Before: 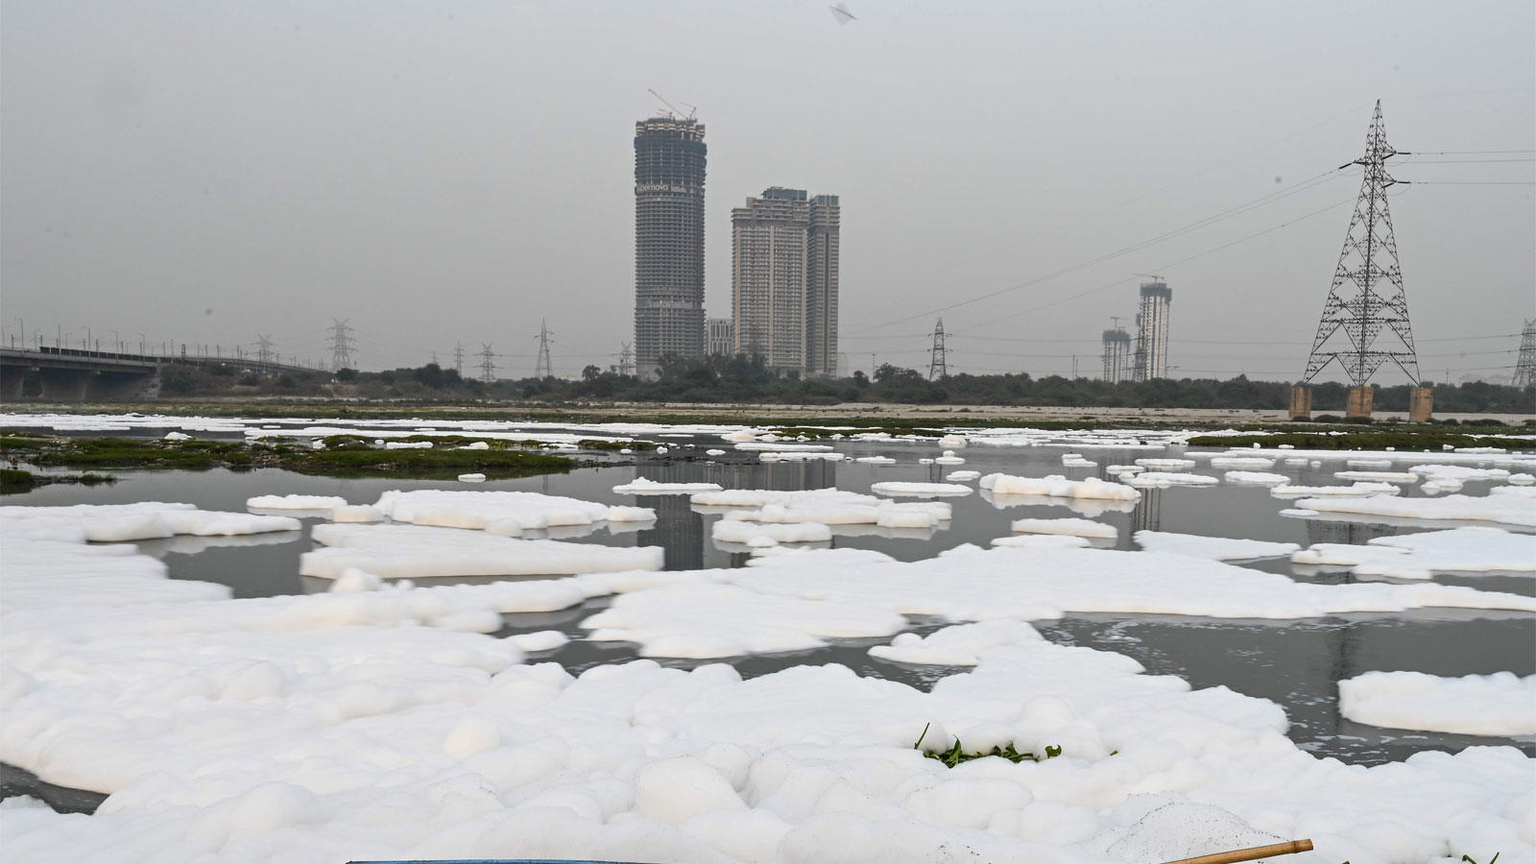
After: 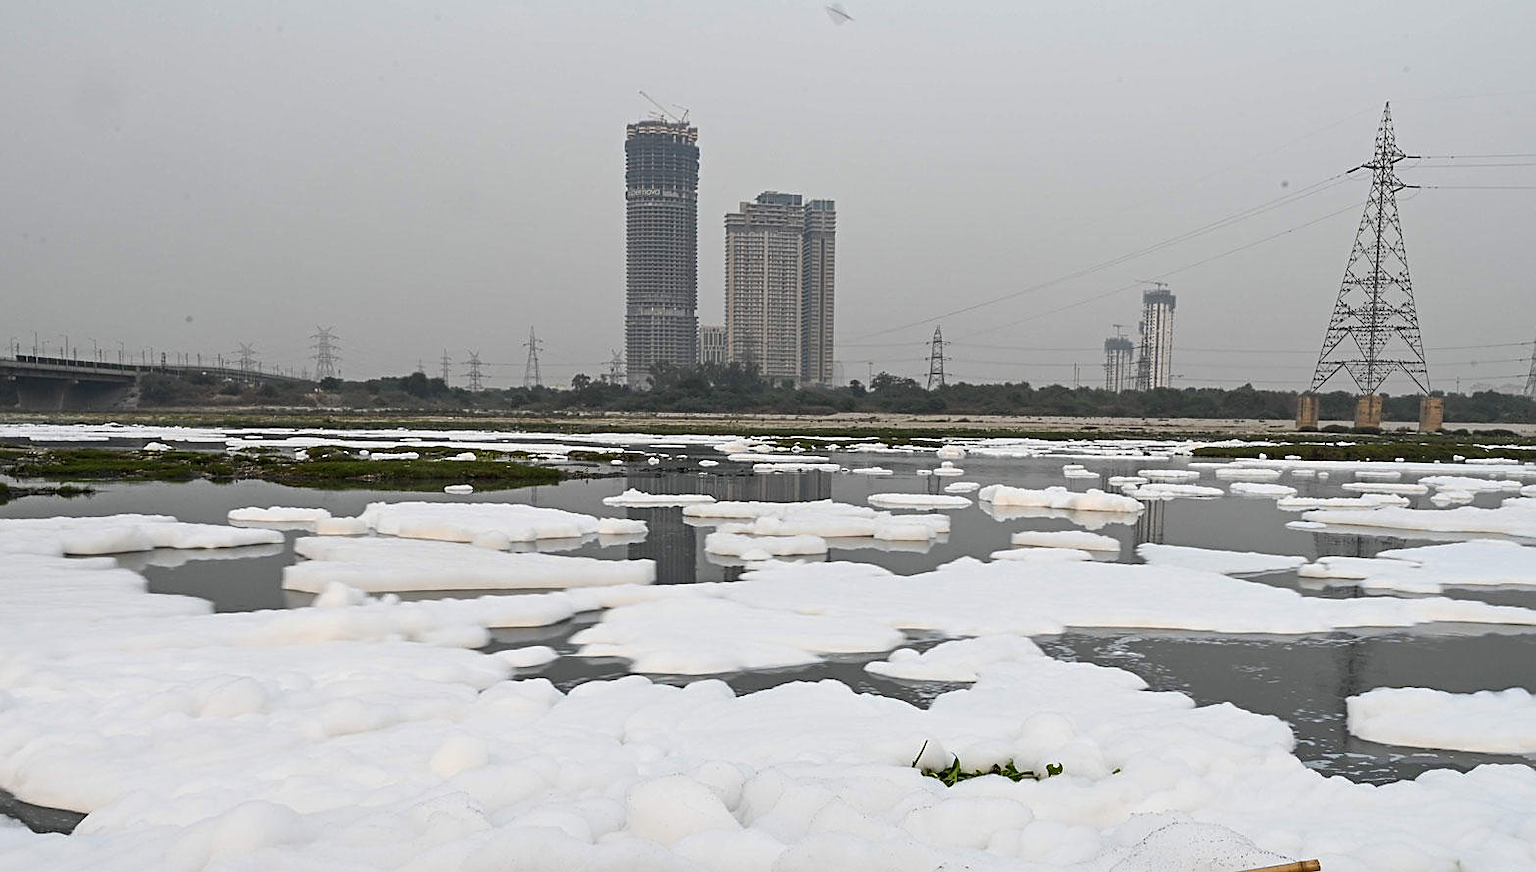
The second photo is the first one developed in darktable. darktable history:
sharpen: on, module defaults
crop and rotate: left 1.591%, right 0.749%, bottom 1.441%
